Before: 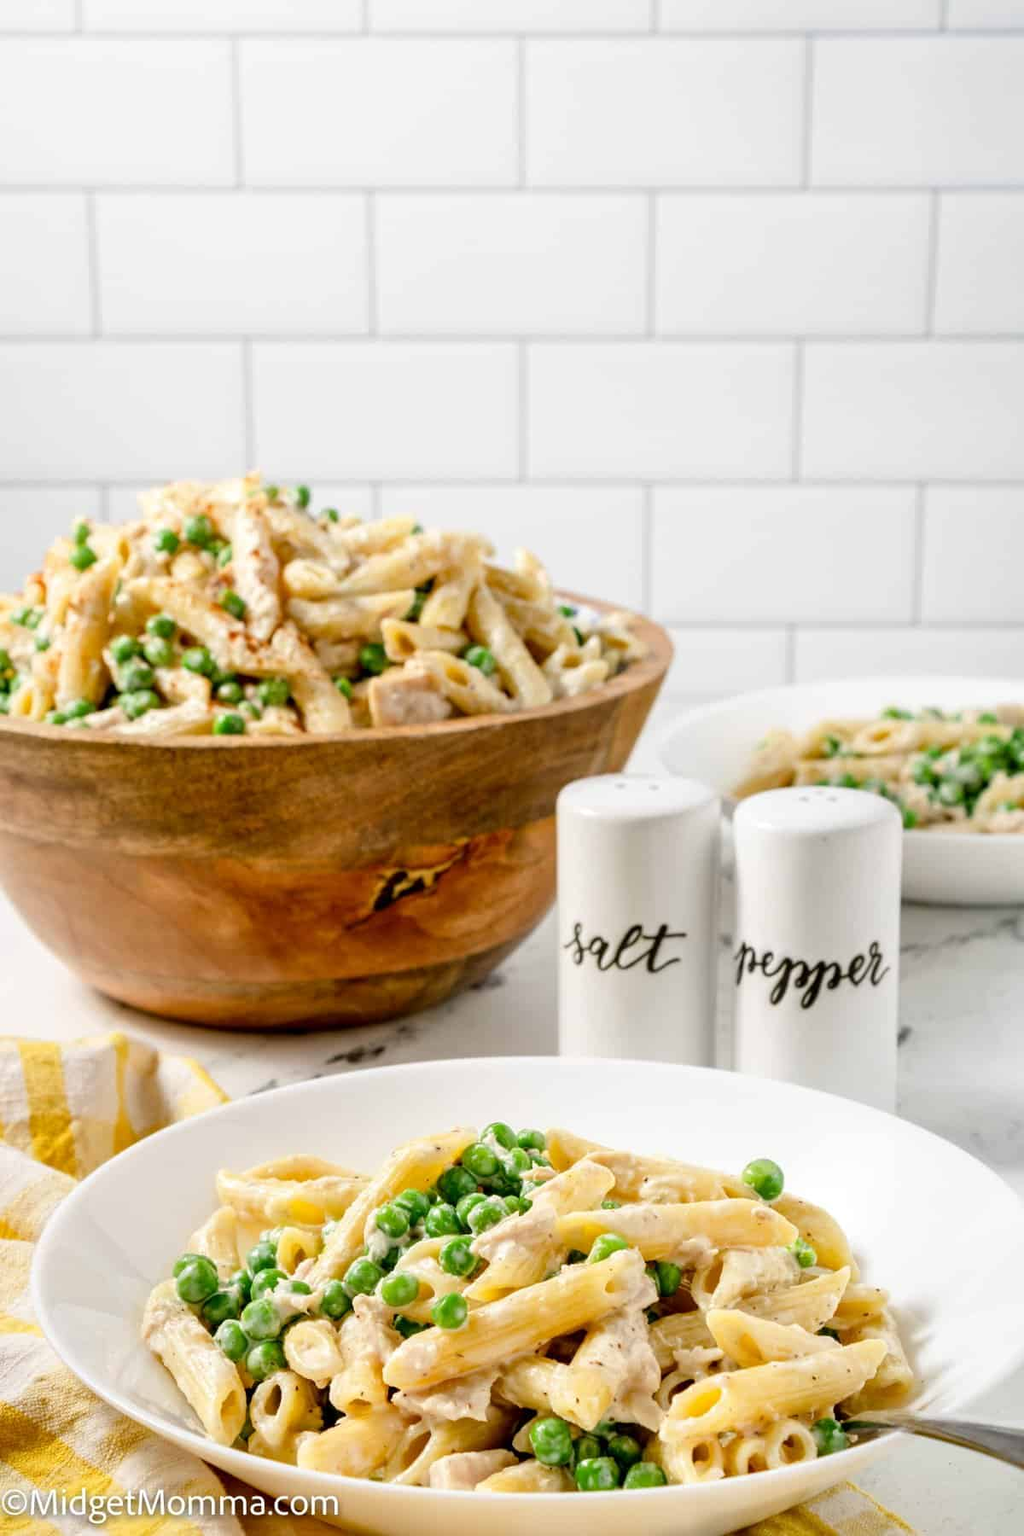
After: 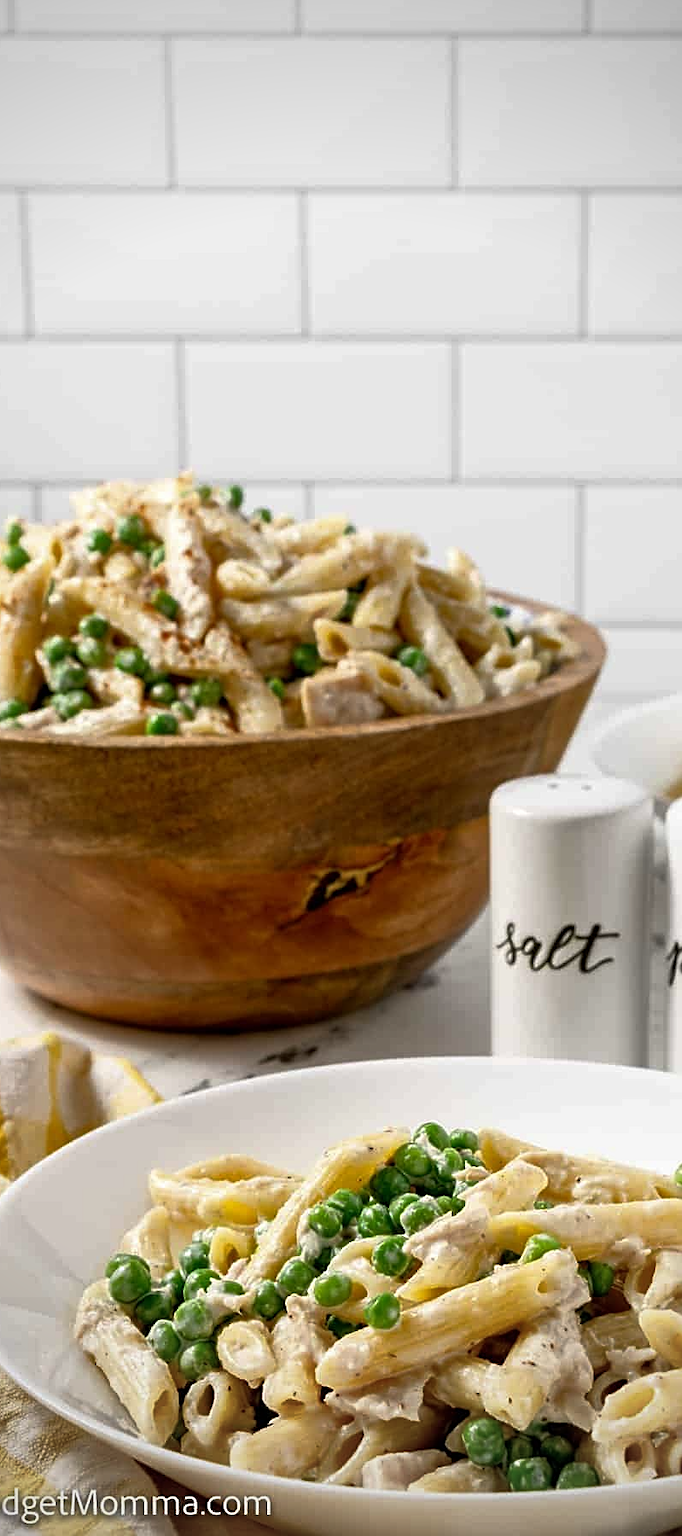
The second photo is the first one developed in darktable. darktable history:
vignetting: fall-off start 71.74%
sharpen: on, module defaults
rgb curve: curves: ch0 [(0, 0) (0.415, 0.237) (1, 1)]
crop and rotate: left 6.617%, right 26.717%
